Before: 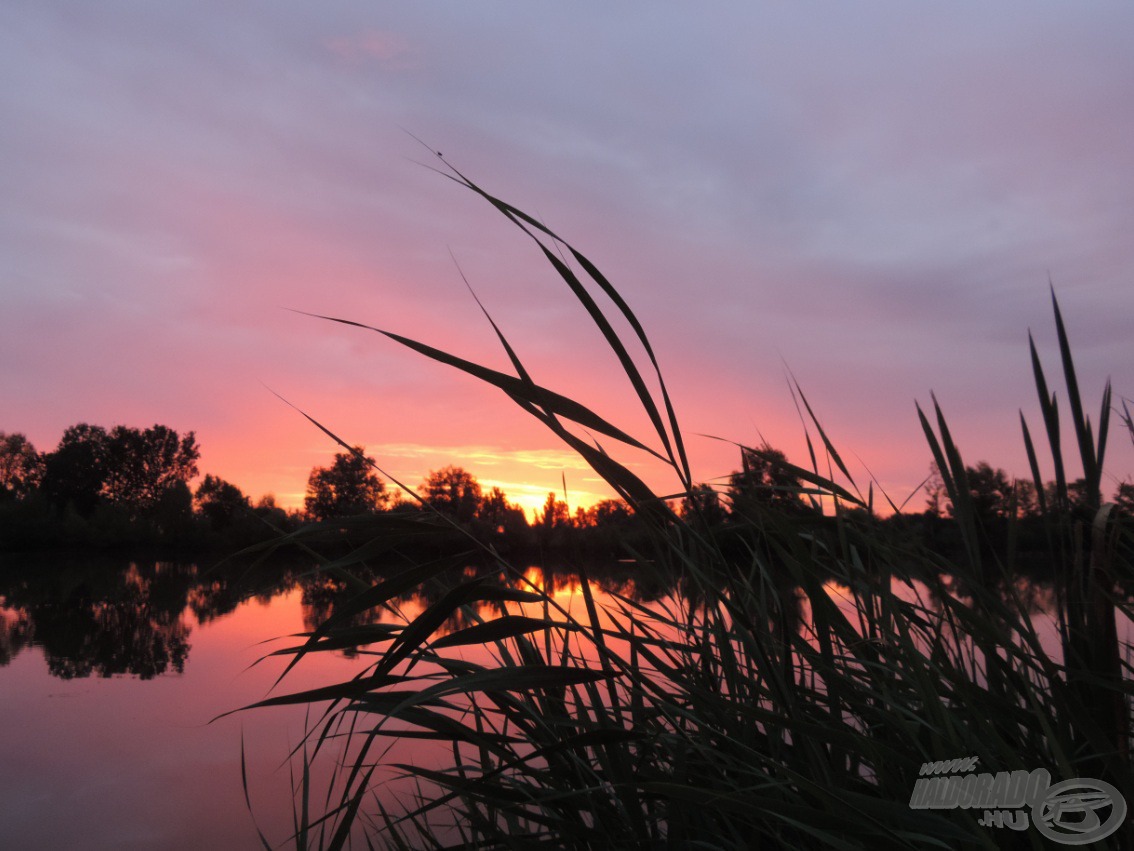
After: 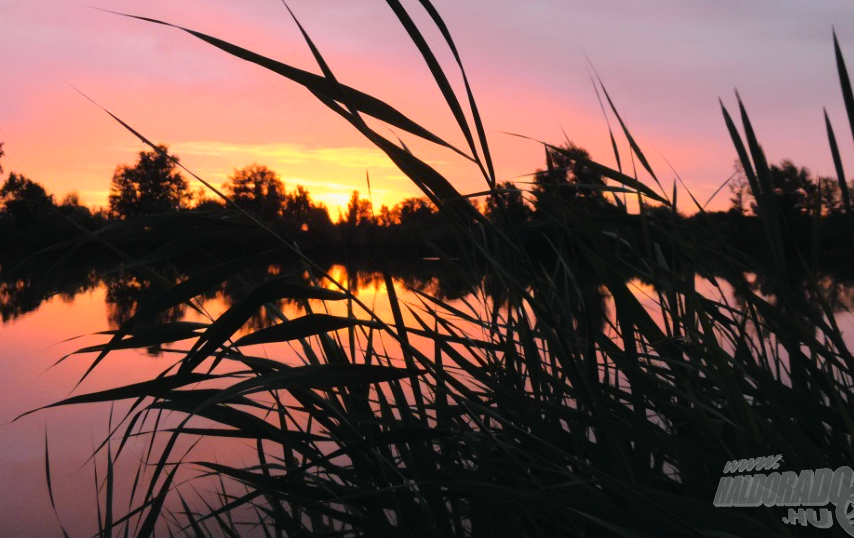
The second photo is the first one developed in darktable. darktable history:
crop and rotate: left 17.369%, top 35.65%, right 7.247%, bottom 1.027%
tone curve: curves: ch0 [(0, 0.013) (0.129, 0.1) (0.327, 0.382) (0.489, 0.573) (0.66, 0.748) (0.858, 0.926) (1, 0.977)]; ch1 [(0, 0) (0.353, 0.344) (0.45, 0.46) (0.498, 0.495) (0.521, 0.506) (0.563, 0.559) (0.592, 0.585) (0.657, 0.655) (1, 1)]; ch2 [(0, 0) (0.333, 0.346) (0.375, 0.375) (0.427, 0.44) (0.5, 0.501) (0.505, 0.499) (0.528, 0.533) (0.579, 0.61) (0.612, 0.644) (0.66, 0.715) (1, 1)], color space Lab, independent channels, preserve colors none
